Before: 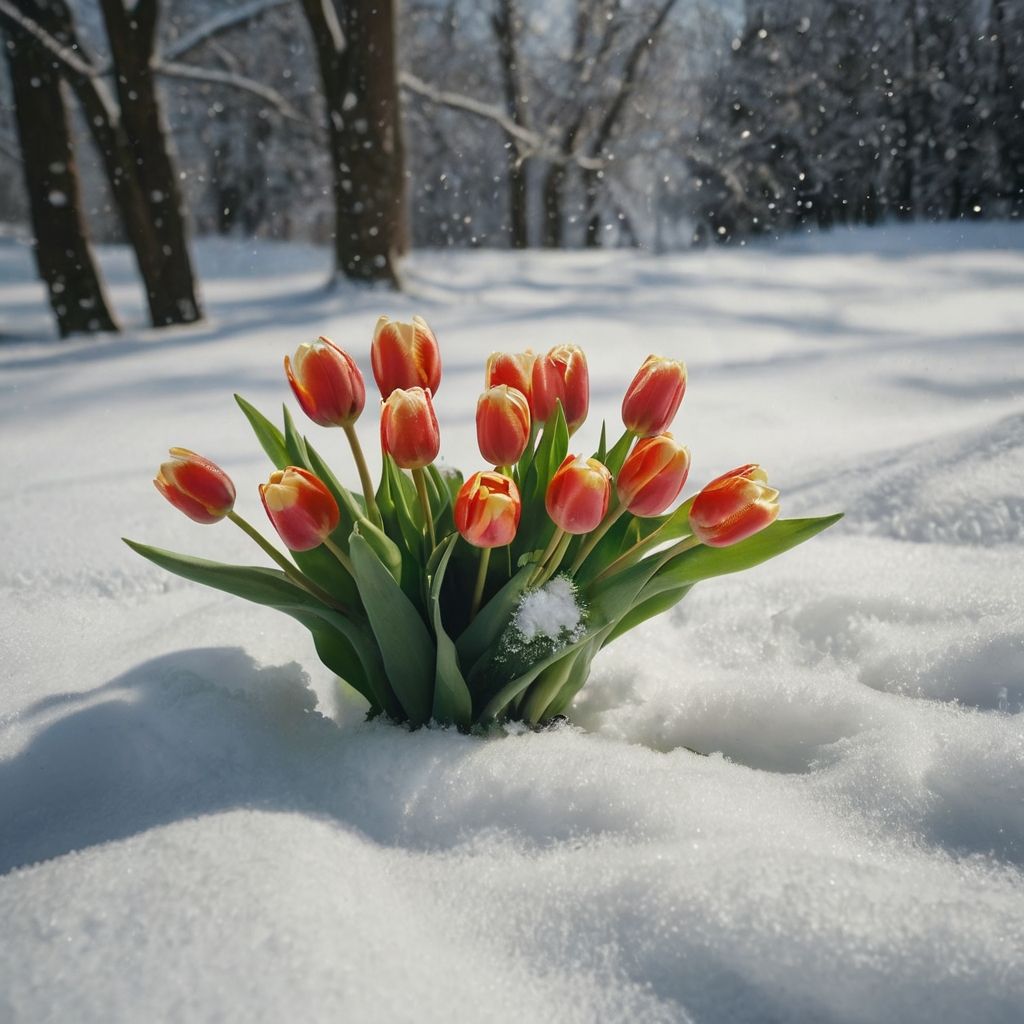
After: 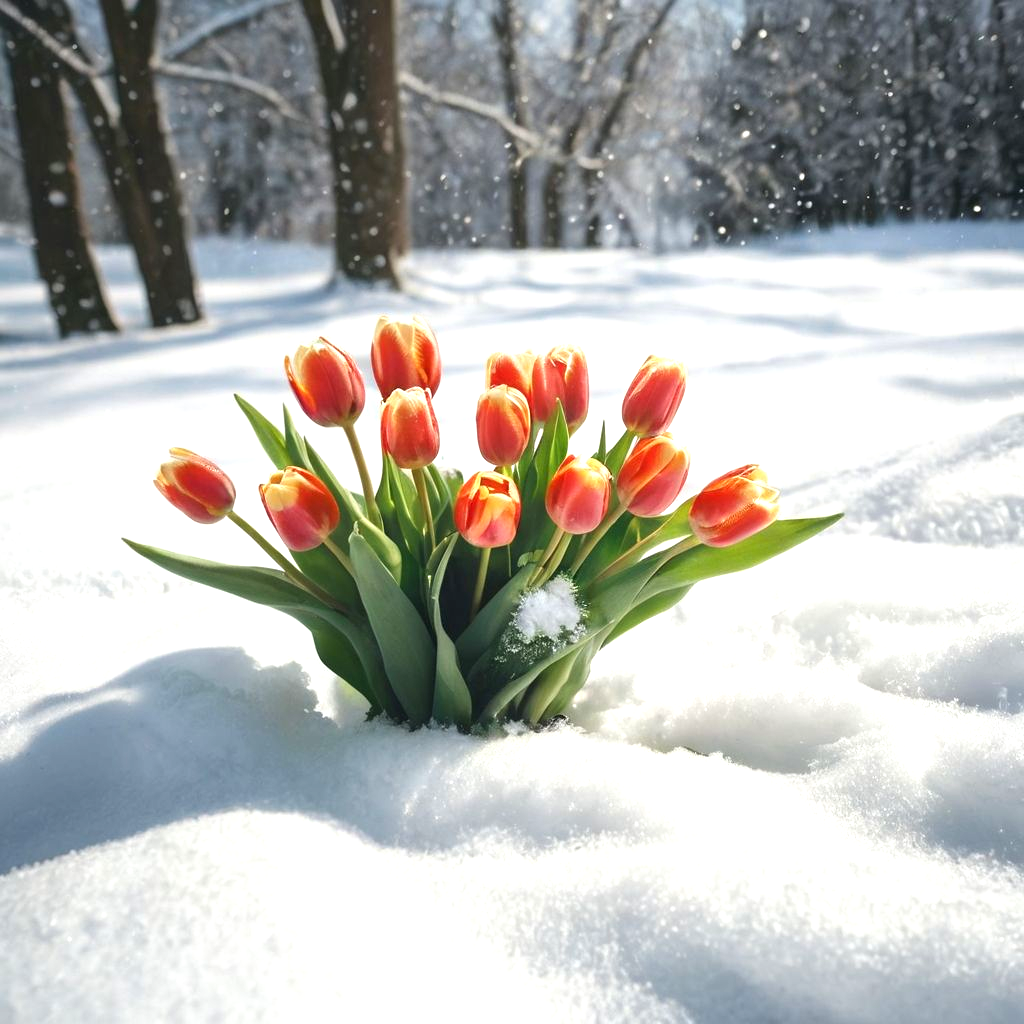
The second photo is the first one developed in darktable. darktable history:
exposure: exposure 0.951 EV, compensate highlight preservation false
